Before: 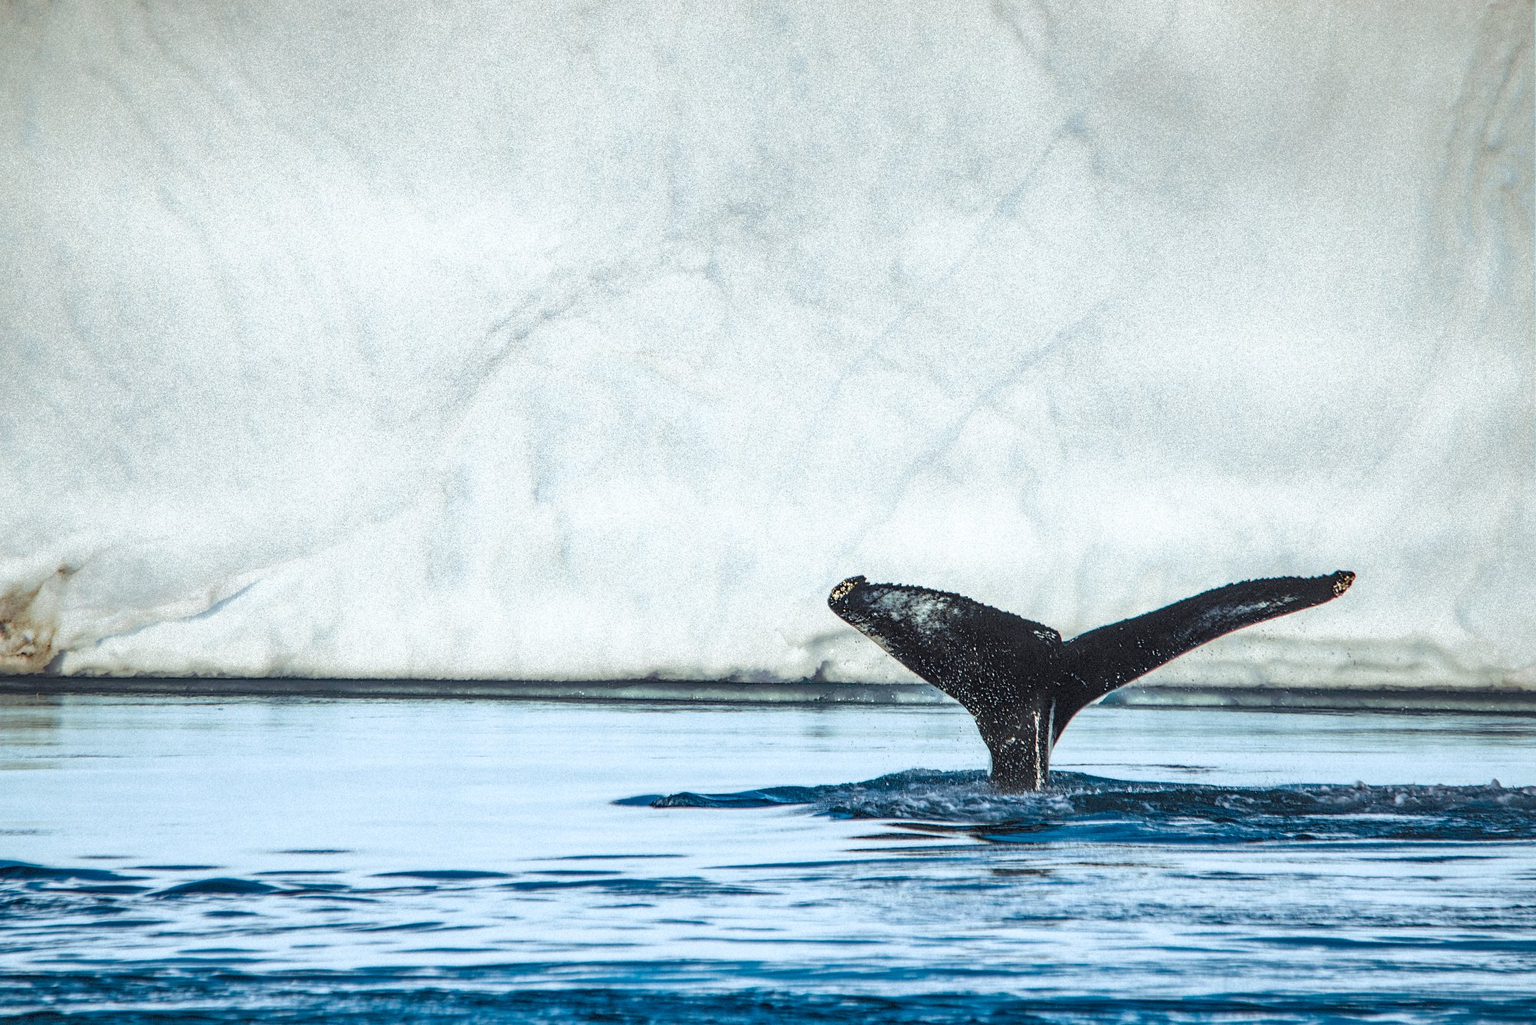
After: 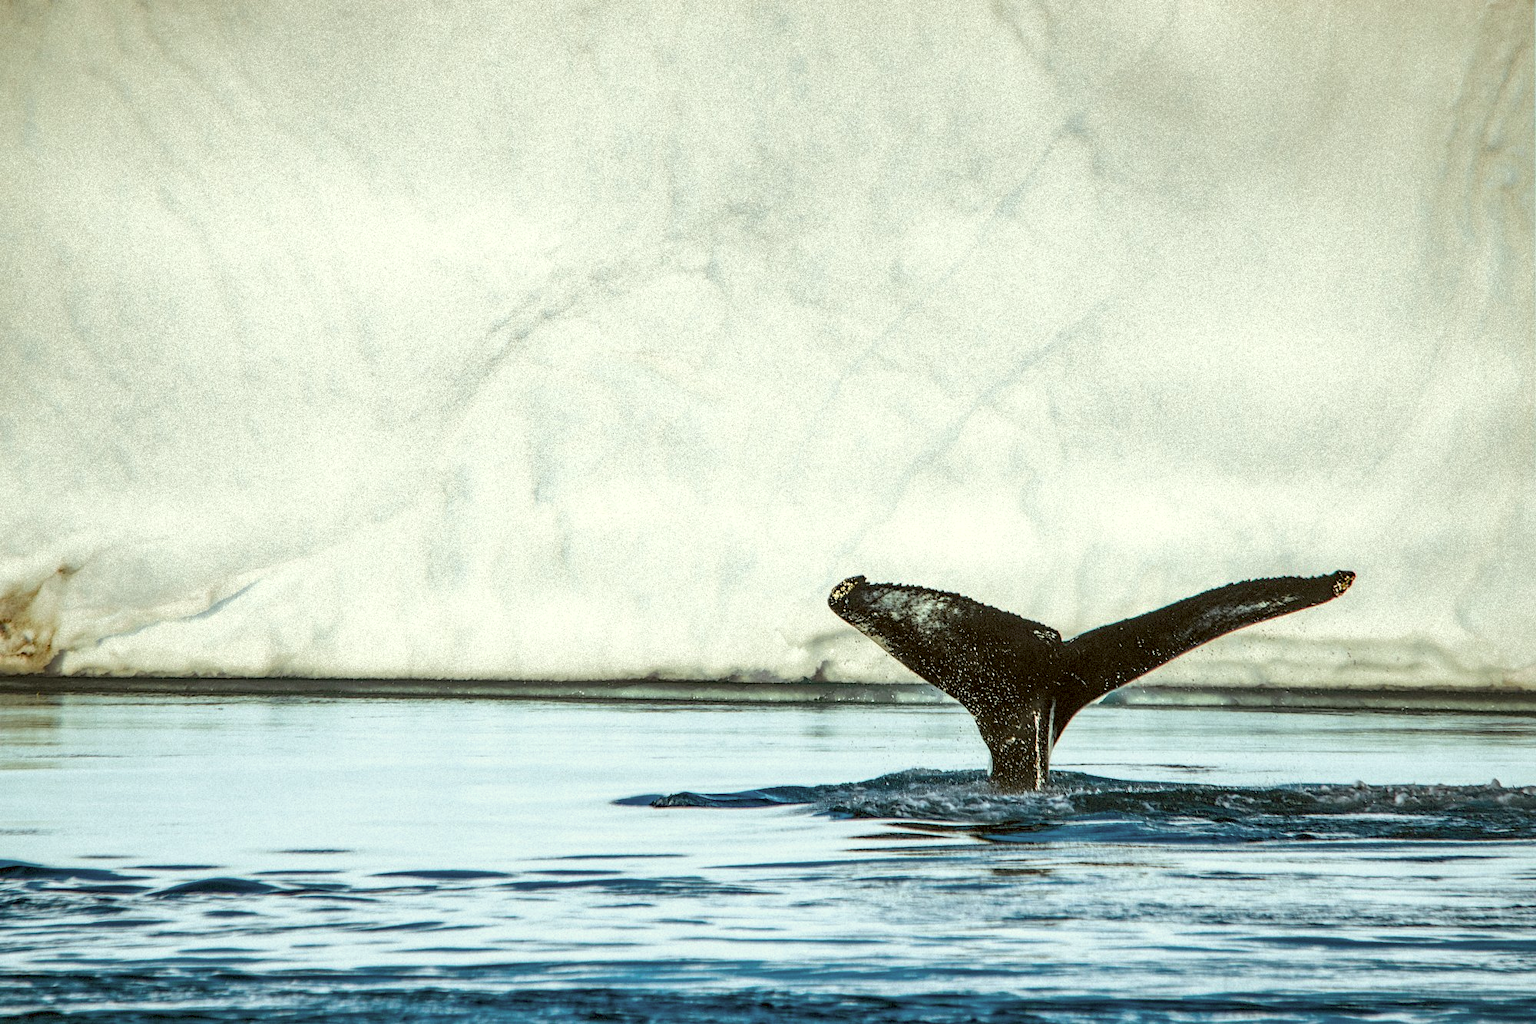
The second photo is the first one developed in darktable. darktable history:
exposure: black level correction 0.007, exposure 0.093 EV, compensate highlight preservation false
color correction: highlights a* -1.79, highlights b* 10.63, shadows a* 0.661, shadows b* 18.56
